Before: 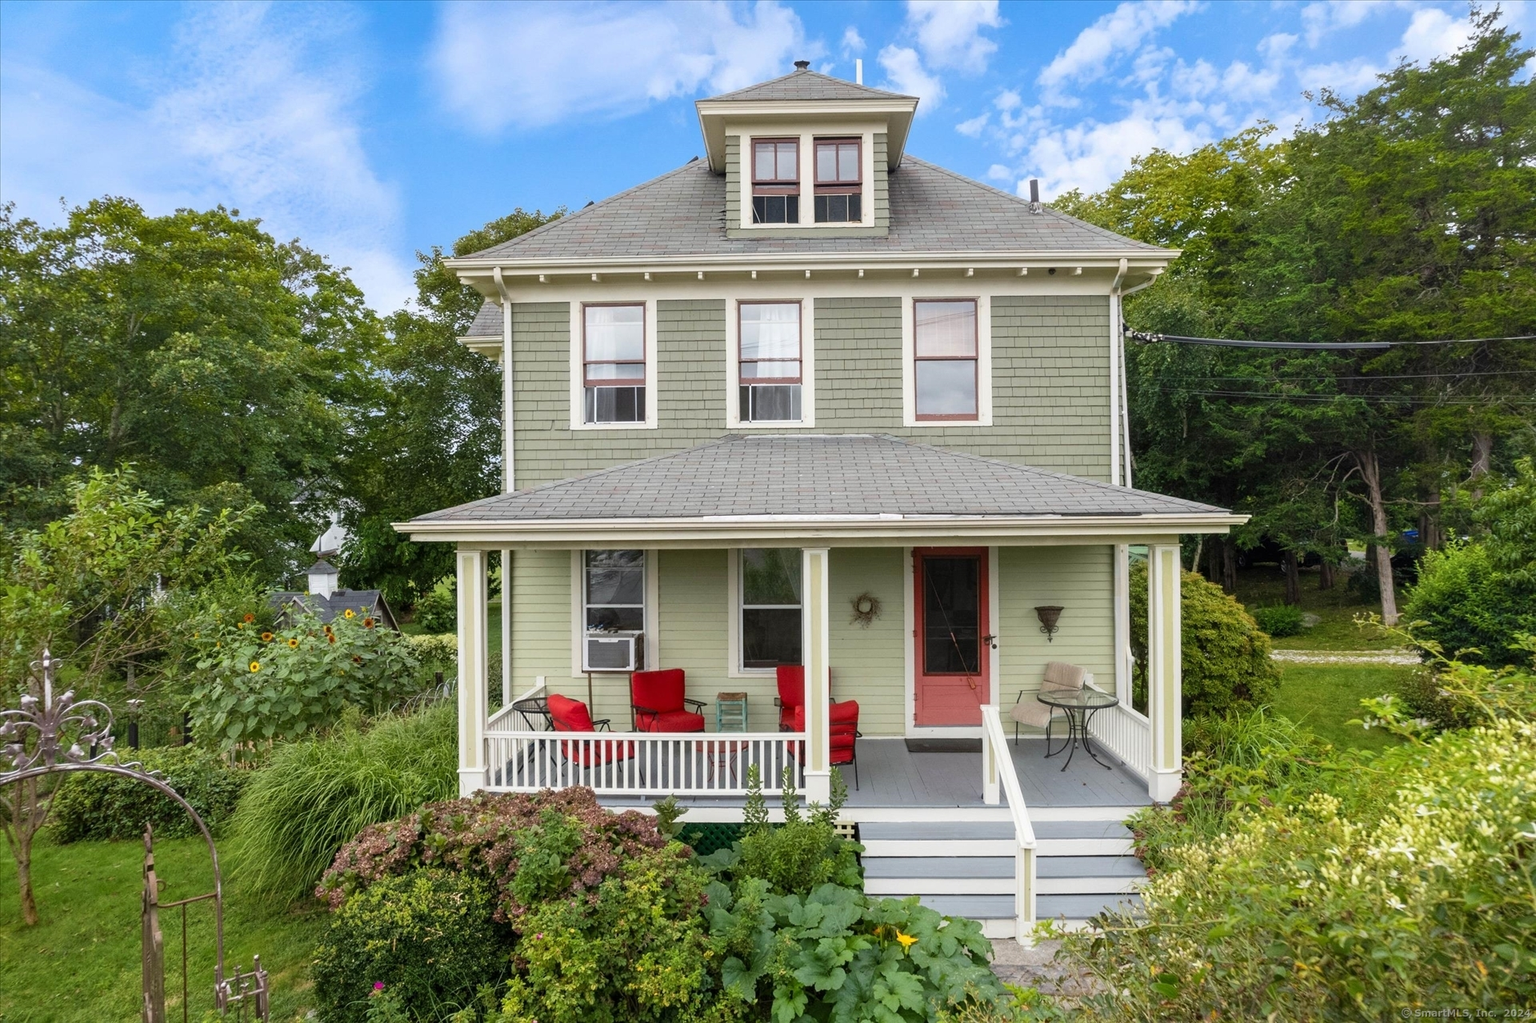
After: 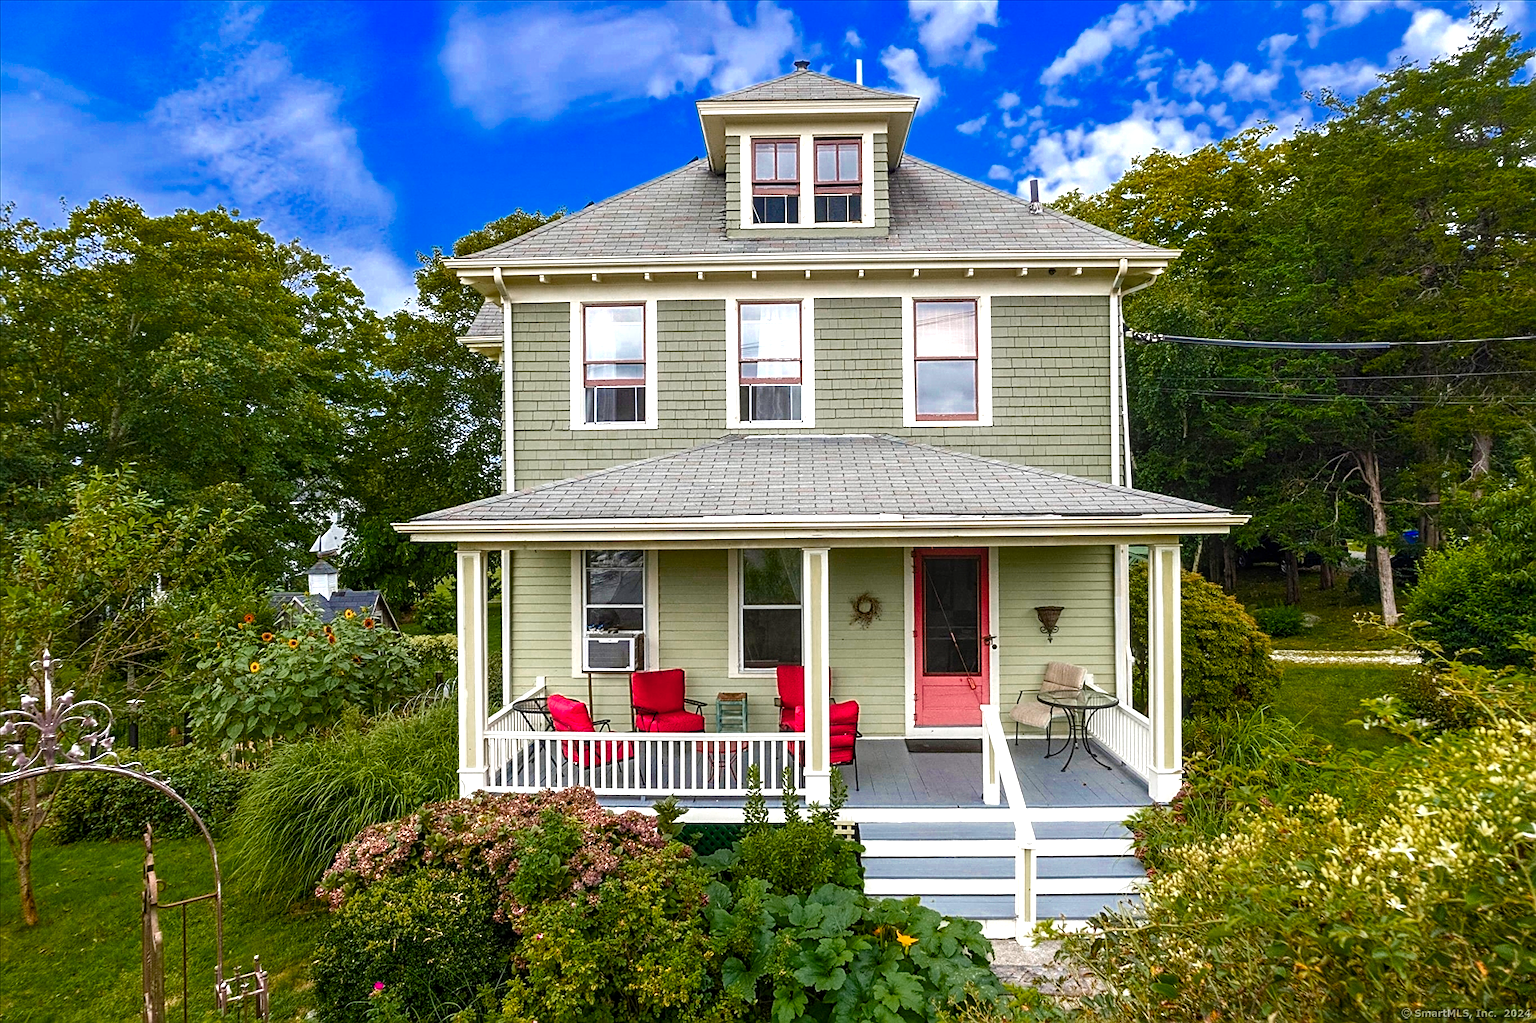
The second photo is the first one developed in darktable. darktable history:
color zones: curves: ch0 [(0, 0.553) (0.123, 0.58) (0.23, 0.419) (0.468, 0.155) (0.605, 0.132) (0.723, 0.063) (0.833, 0.172) (0.921, 0.468)]; ch1 [(0.025, 0.645) (0.229, 0.584) (0.326, 0.551) (0.537, 0.446) (0.599, 0.911) (0.708, 1) (0.805, 0.944)]; ch2 [(0.086, 0.468) (0.254, 0.464) (0.638, 0.564) (0.702, 0.592) (0.768, 0.564)]
color balance rgb: perceptual saturation grading › global saturation 20%, perceptual saturation grading › highlights -49.691%, perceptual saturation grading › shadows 24.36%, perceptual brilliance grading › global brilliance -5.571%, perceptual brilliance grading › highlights 23.649%, perceptual brilliance grading › mid-tones 6.881%, perceptual brilliance grading › shadows -5.012%, global vibrance 20%
sharpen: amount 0.576
local contrast: on, module defaults
